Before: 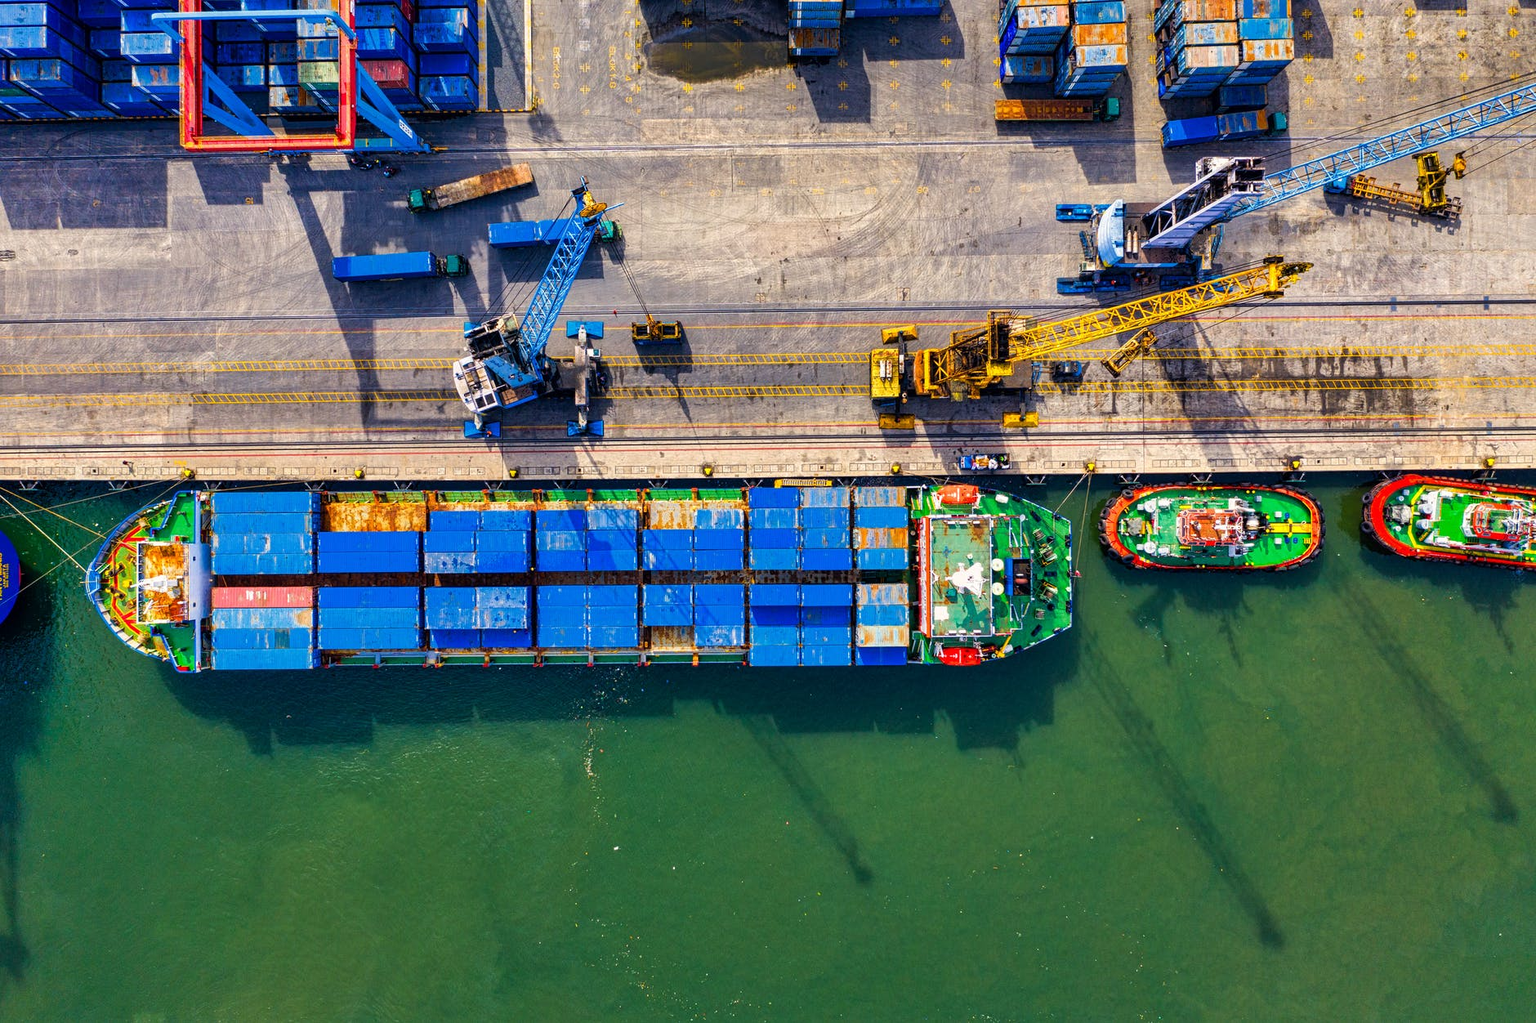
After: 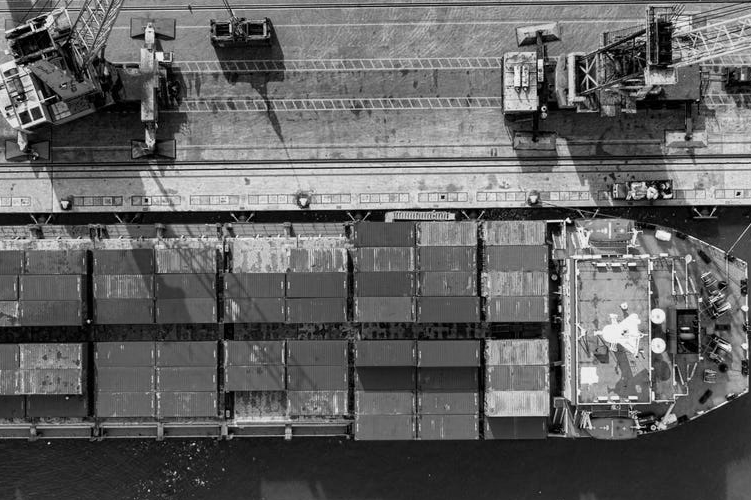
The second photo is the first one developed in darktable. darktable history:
monochrome: a -71.75, b 75.82
color balance rgb: perceptual saturation grading › global saturation 20%, global vibrance 20%
crop: left 30%, top 30%, right 30%, bottom 30%
